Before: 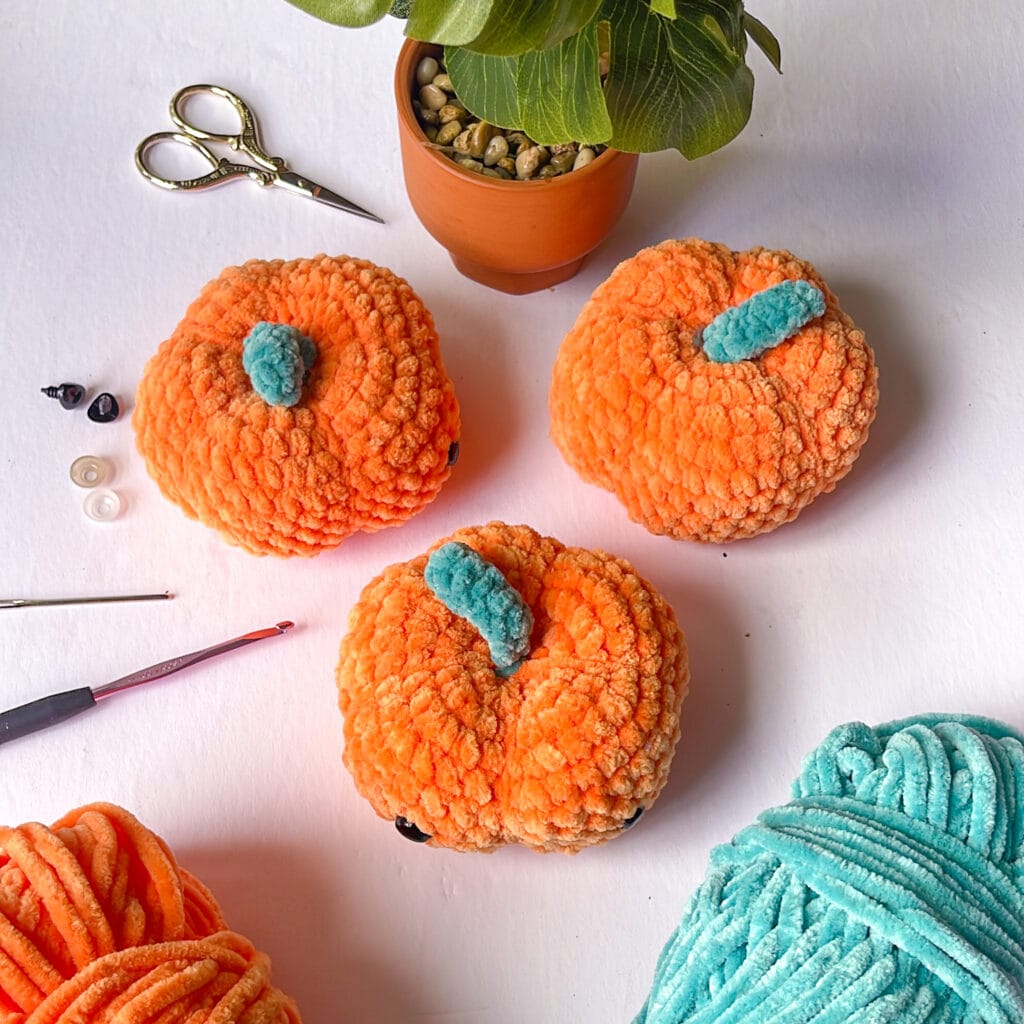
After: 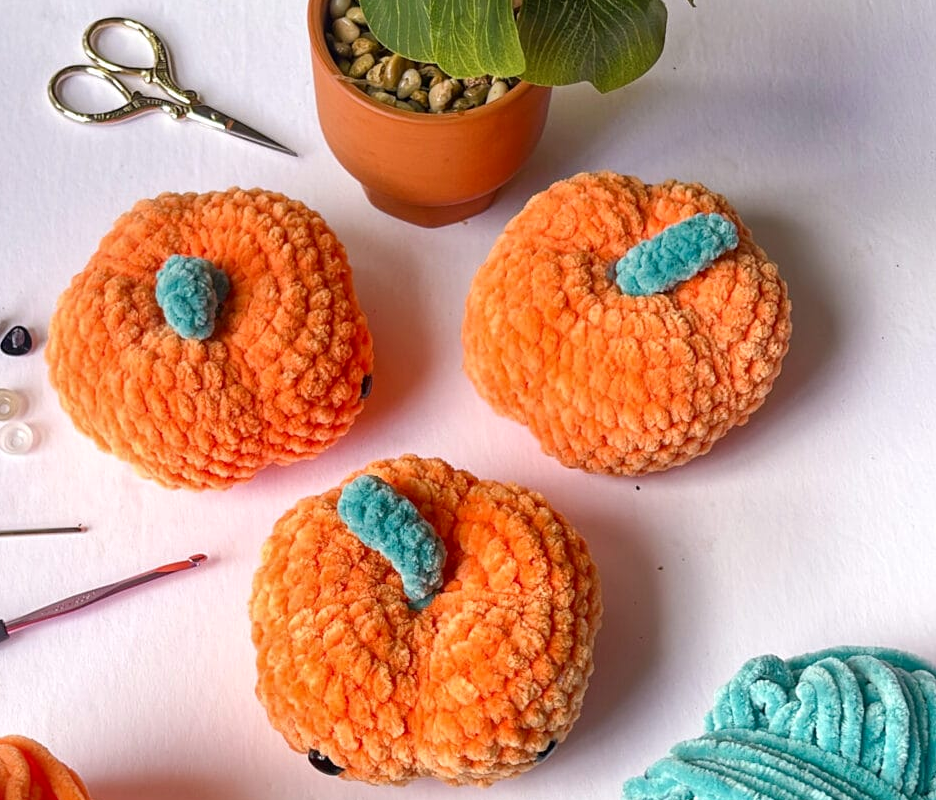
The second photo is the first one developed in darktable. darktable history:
local contrast: mode bilateral grid, contrast 20, coarseness 50, detail 120%, midtone range 0.2
crop: left 8.55%, top 6.557%, bottom 15.224%
